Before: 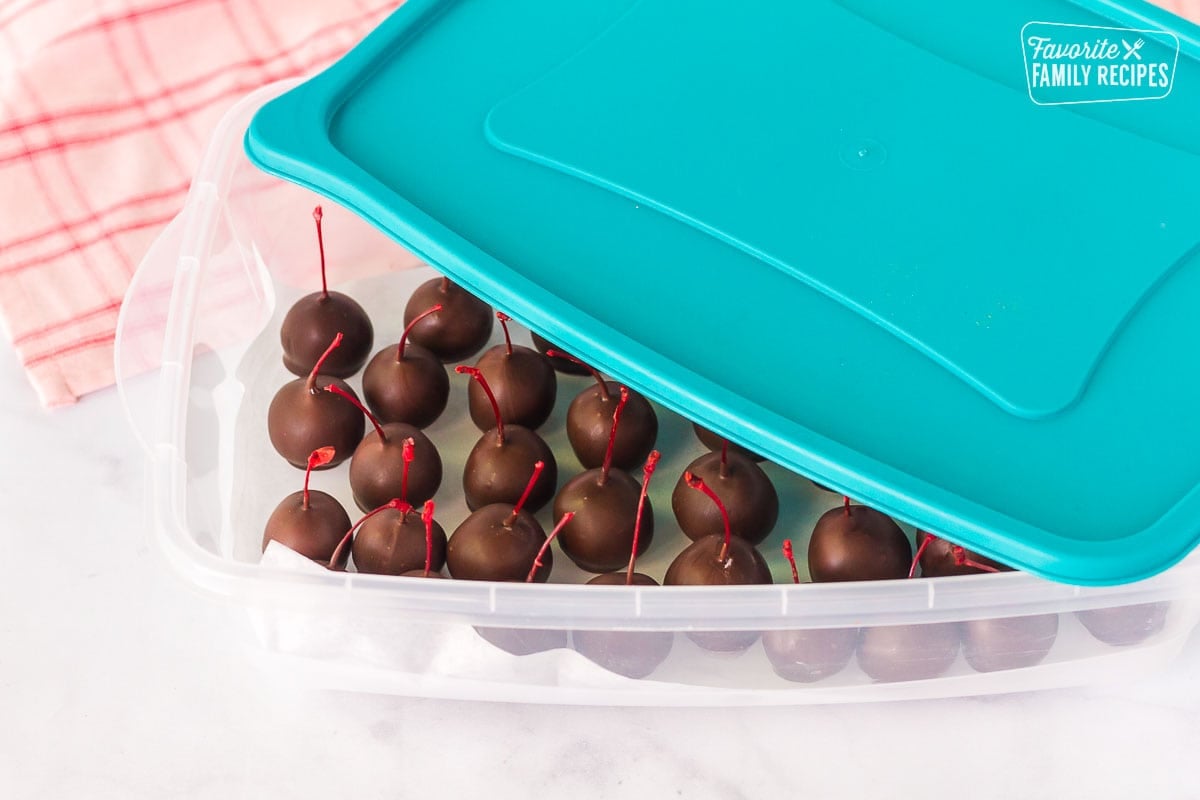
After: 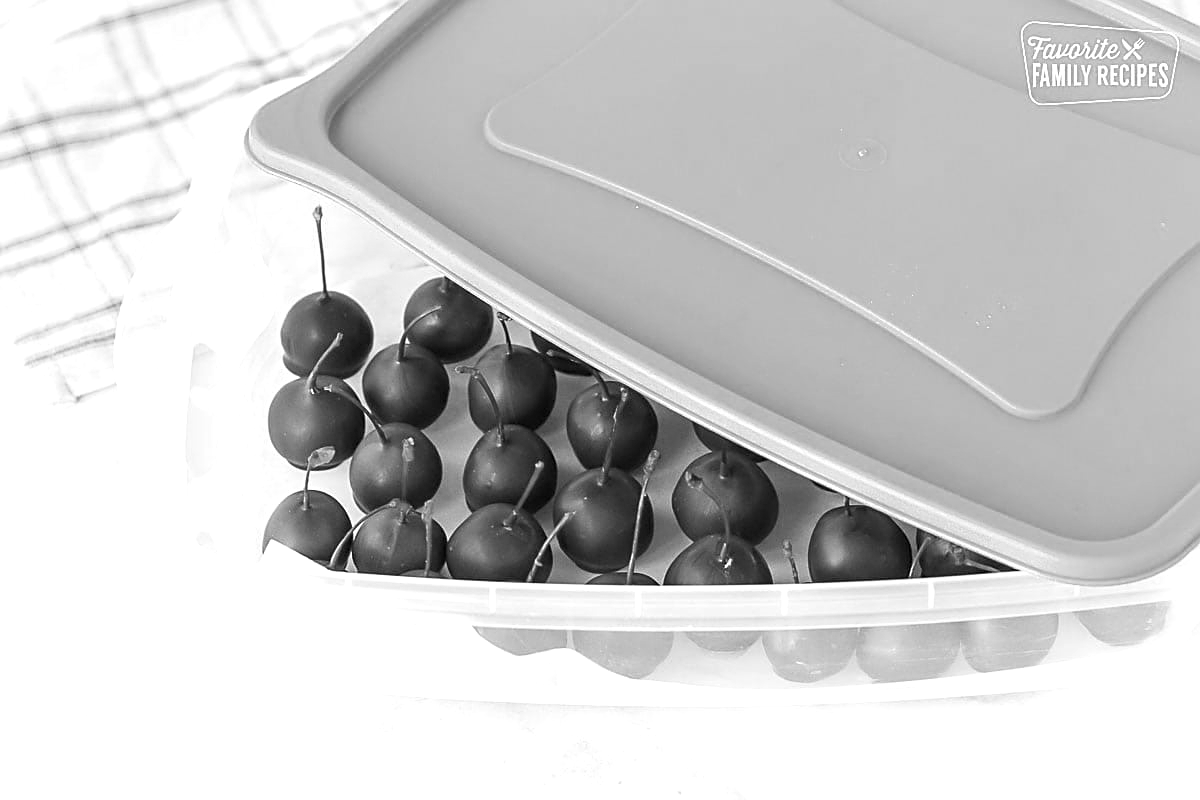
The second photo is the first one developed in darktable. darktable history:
exposure: black level correction 0.001, exposure 0.5 EV, compensate exposure bias true, compensate highlight preservation false
sharpen: on, module defaults
monochrome: a 32, b 64, size 2.3
